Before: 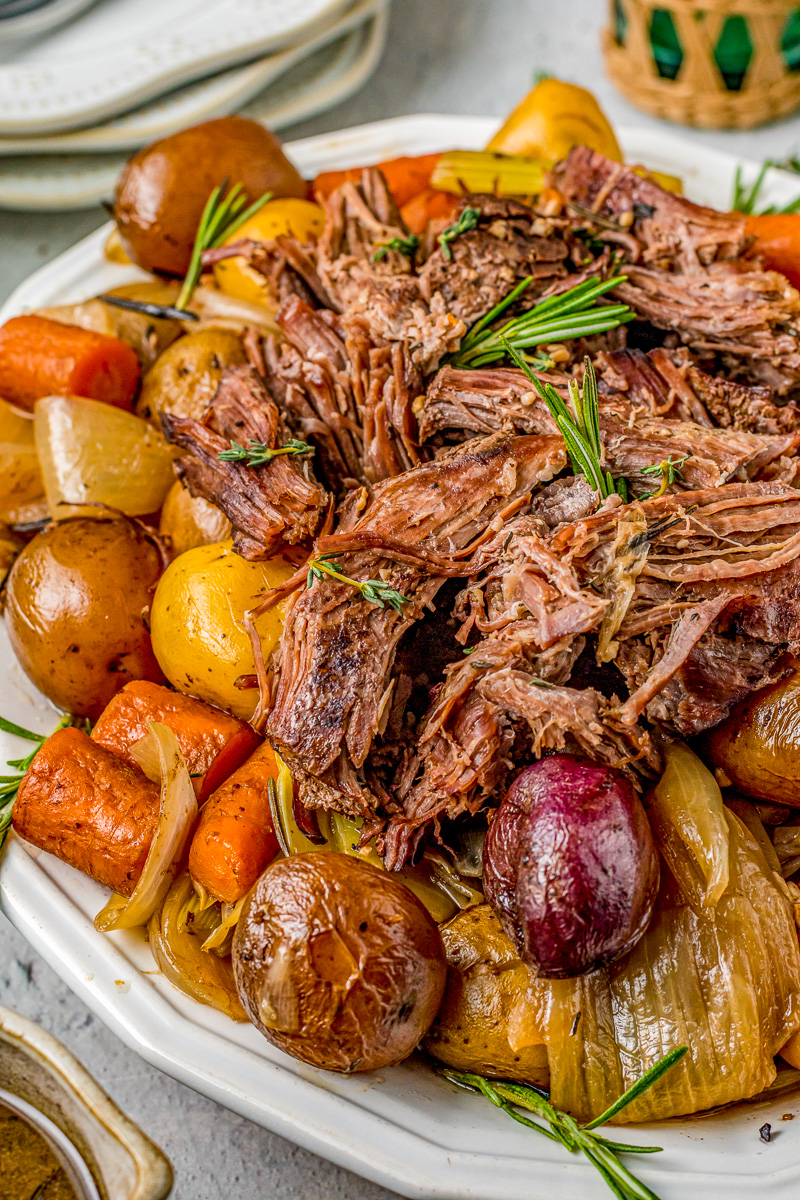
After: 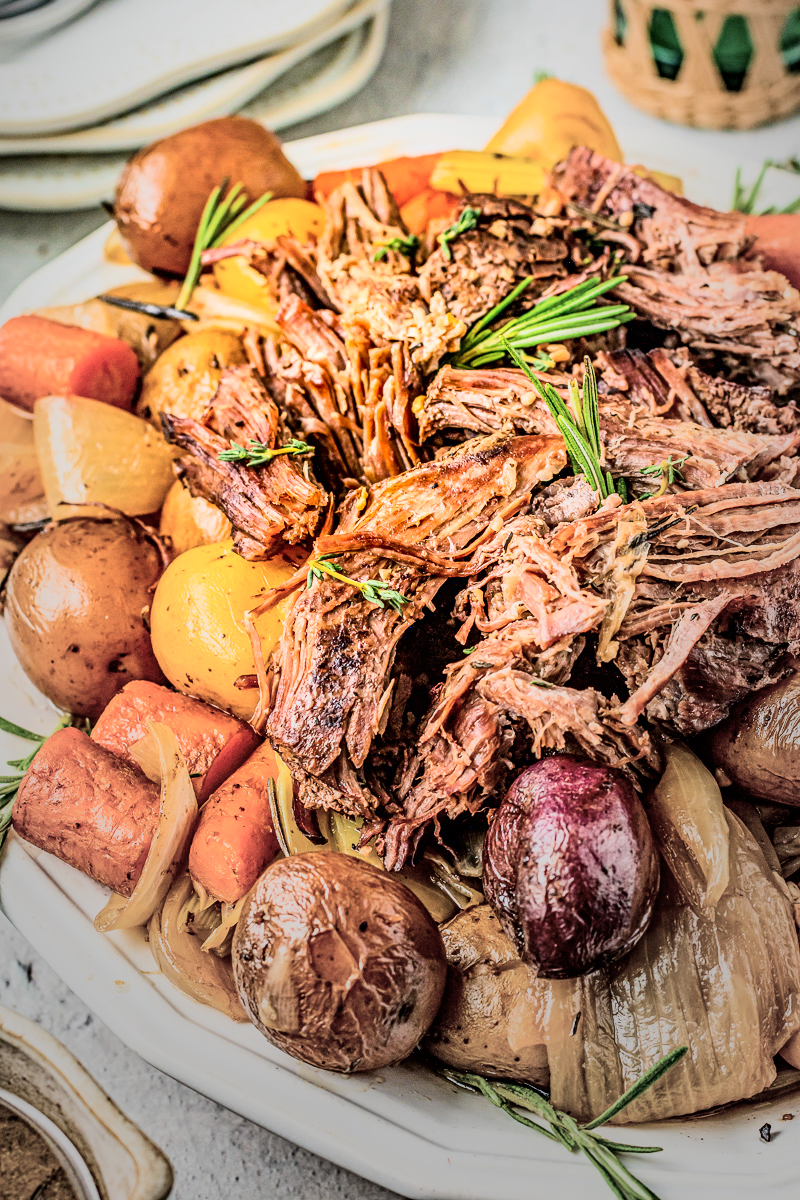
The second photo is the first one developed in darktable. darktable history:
haze removal: compatibility mode true, adaptive false
base curve: curves: ch0 [(0, 0) (0.007, 0.004) (0.027, 0.03) (0.046, 0.07) (0.207, 0.54) (0.442, 0.872) (0.673, 0.972) (1, 1)]
vignetting: fall-off start 16.26%, fall-off radius 100.33%, center (-0.063, -0.316), width/height ratio 0.716
